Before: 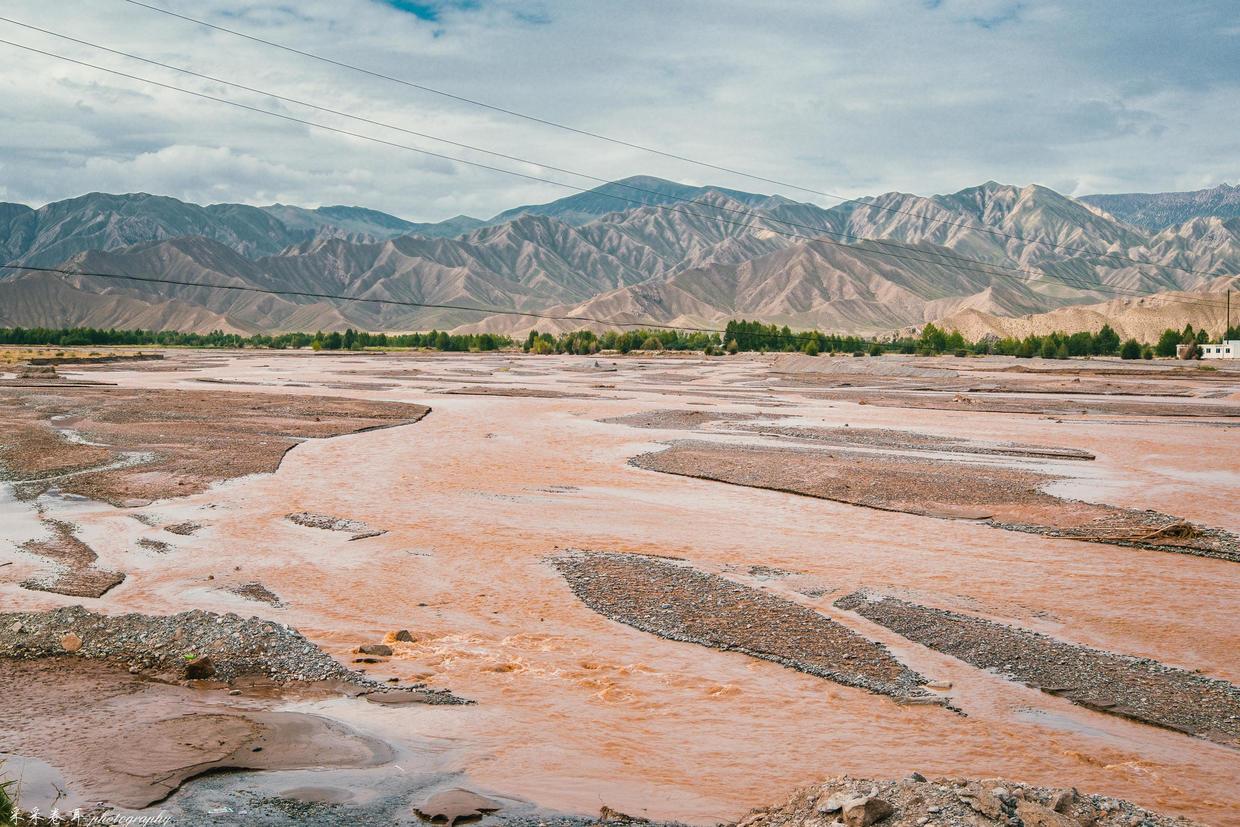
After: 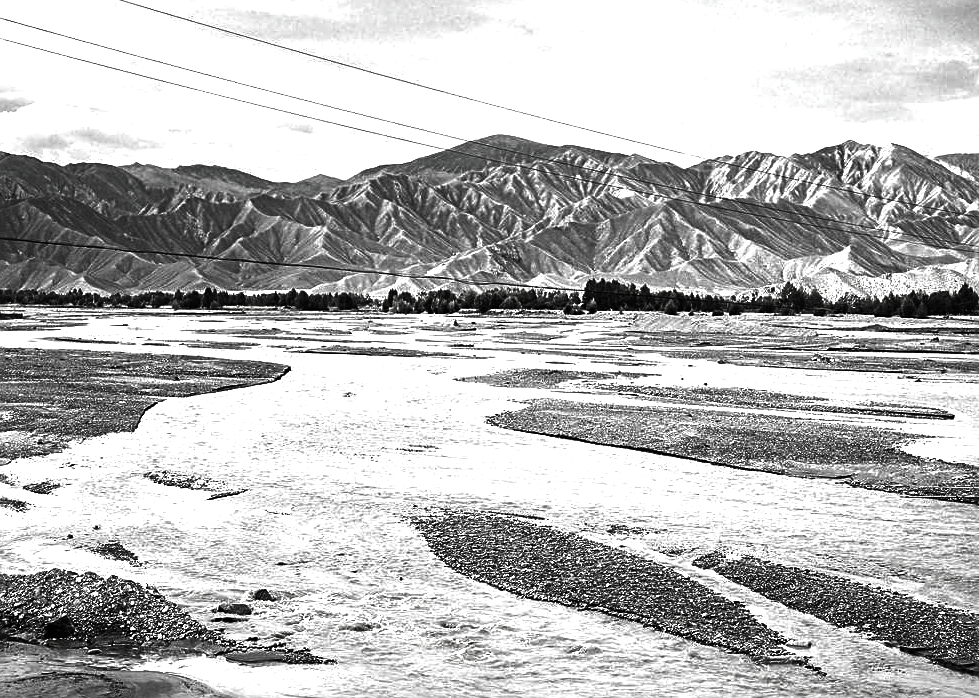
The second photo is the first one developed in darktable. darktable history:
exposure: black level correction -0.005, exposure 1.005 EV, compensate highlight preservation false
contrast brightness saturation: contrast 0.02, brightness -0.988, saturation -0.991
crop: left 11.413%, top 4.977%, right 9.566%, bottom 10.581%
sharpen: on, module defaults
